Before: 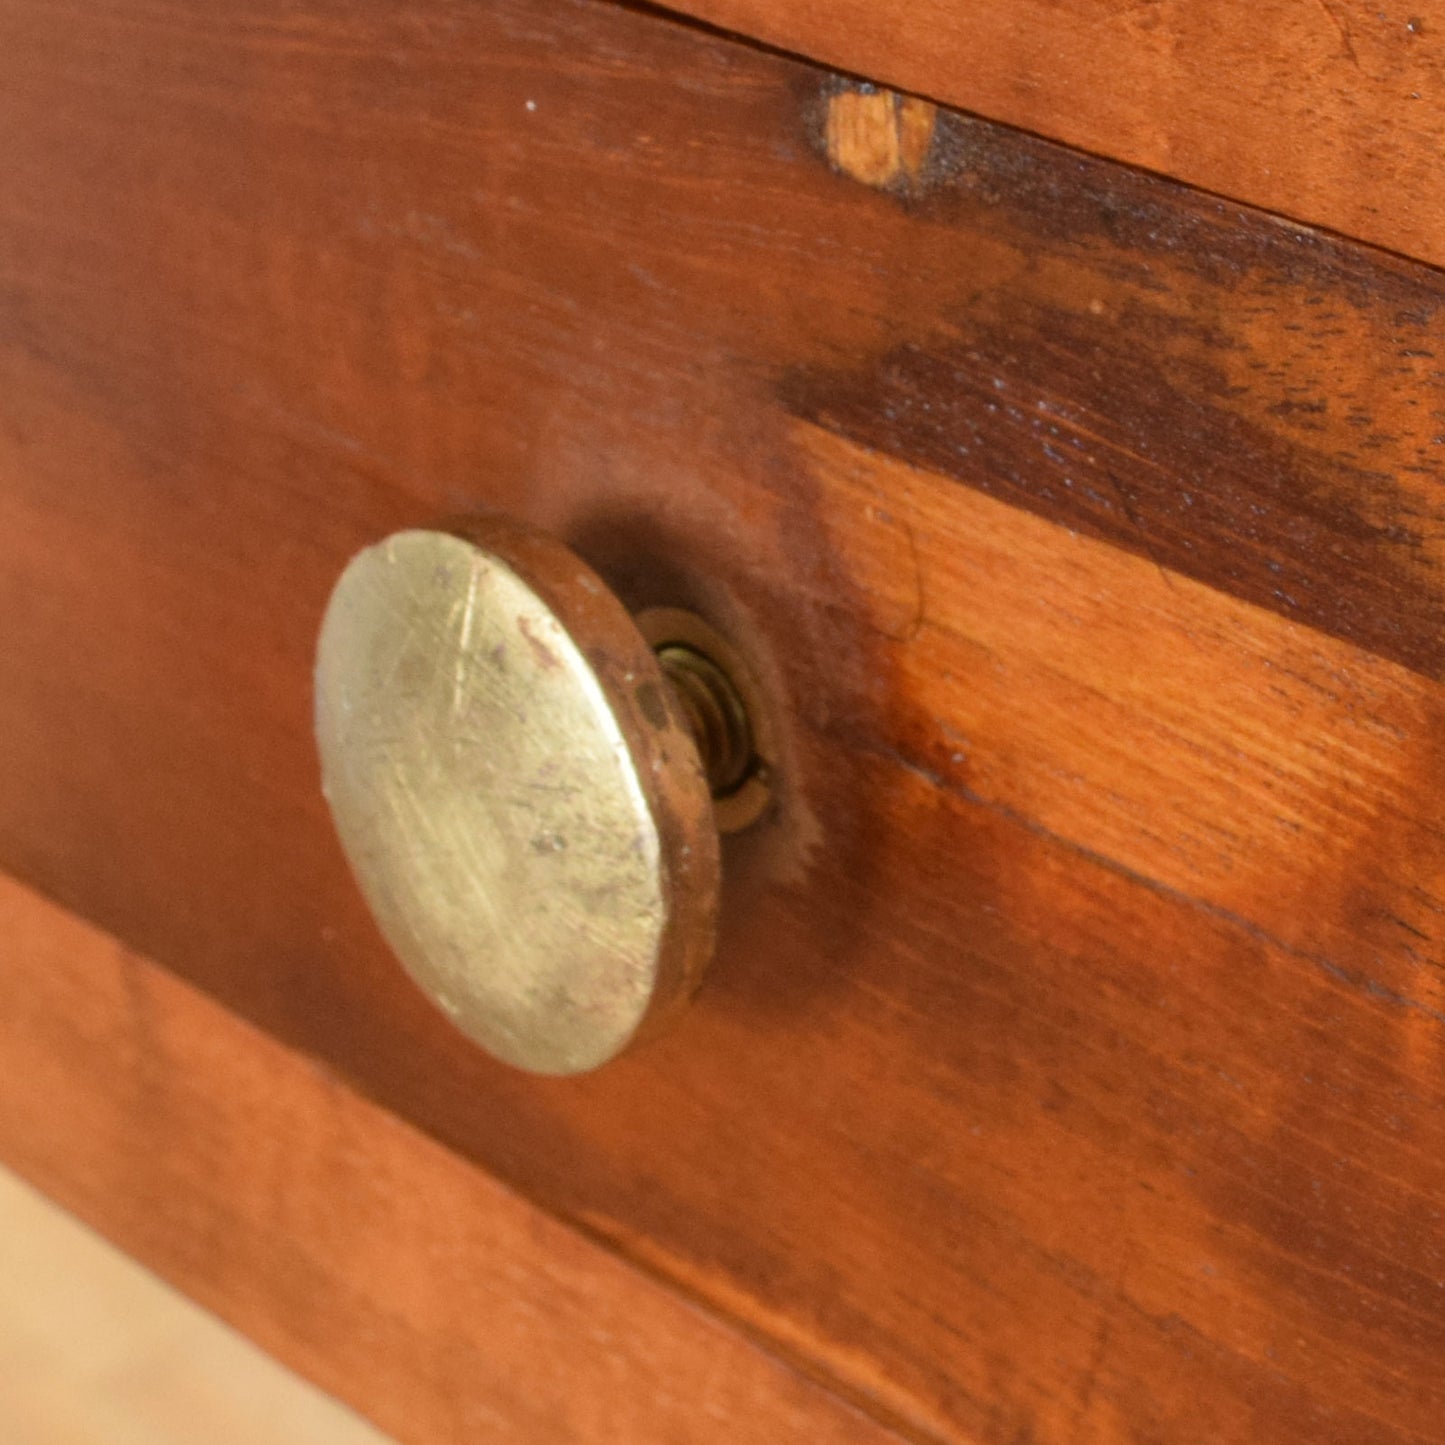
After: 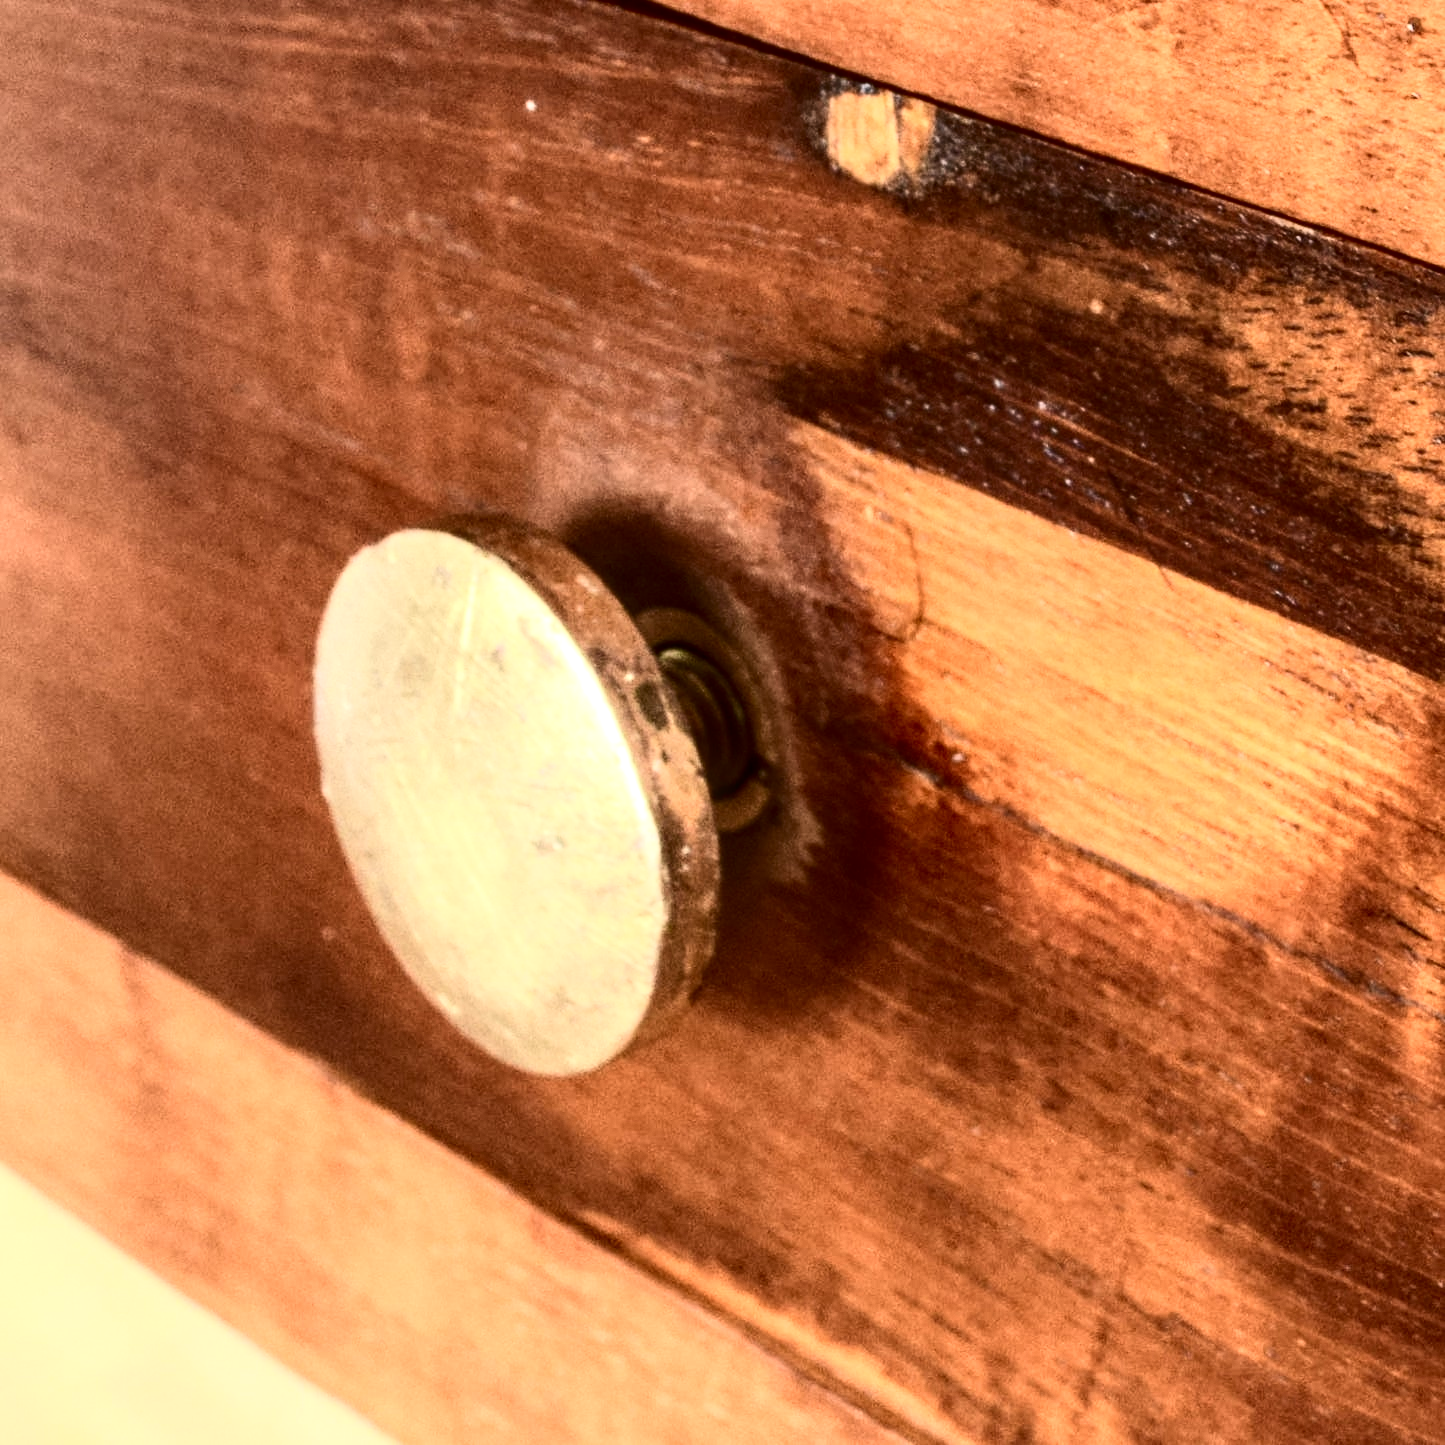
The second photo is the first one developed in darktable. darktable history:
tone equalizer: -8 EV -0.718 EV, -7 EV -0.737 EV, -6 EV -0.566 EV, -5 EV -0.393 EV, -3 EV 0.393 EV, -2 EV 0.6 EV, -1 EV 0.679 EV, +0 EV 0.723 EV
contrast brightness saturation: contrast 0.512, saturation -0.091
local contrast: detail 130%
